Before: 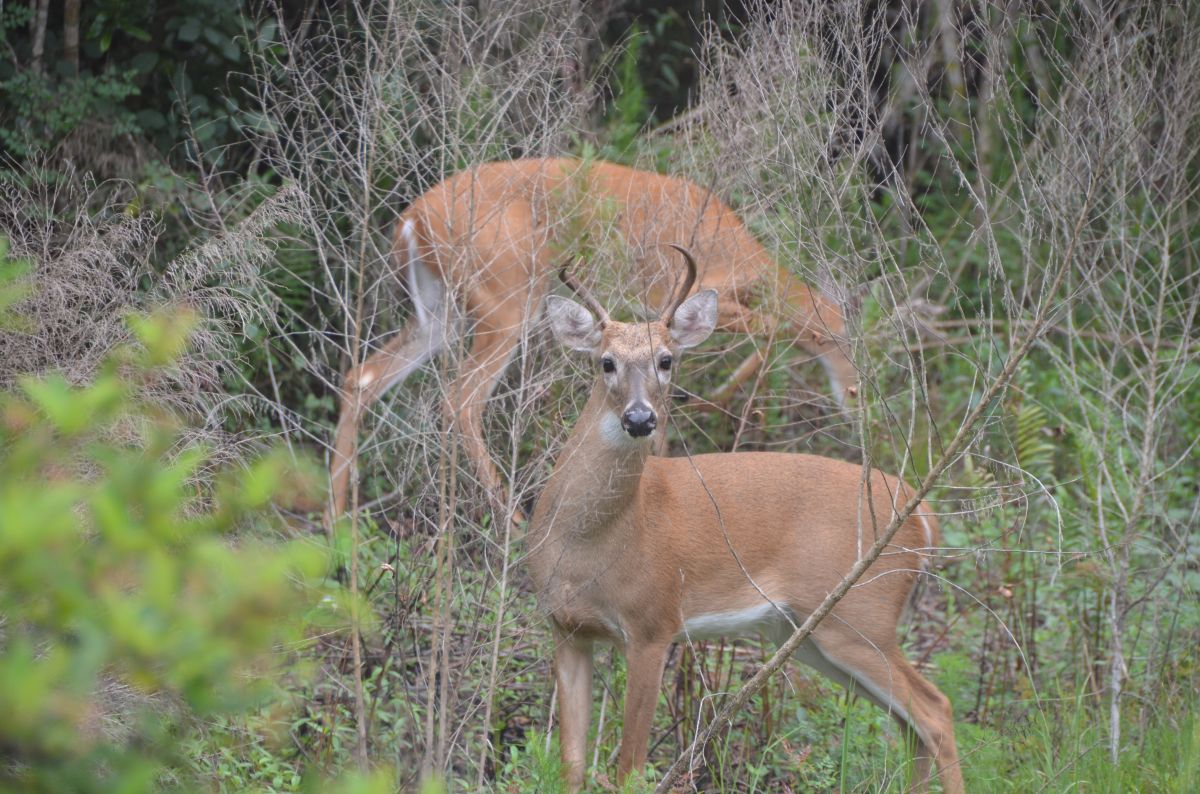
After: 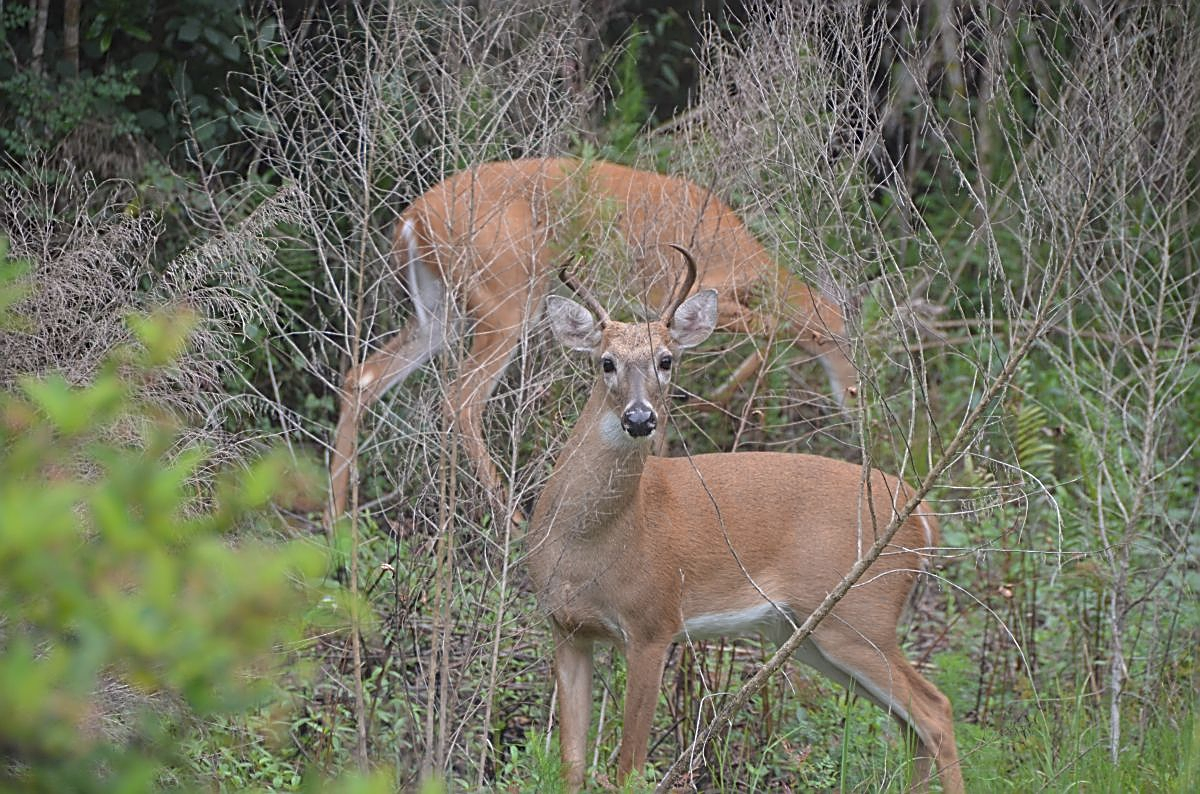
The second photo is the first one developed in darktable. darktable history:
exposure: exposure -0.177 EV, compensate highlight preservation false
sharpen: amount 1
